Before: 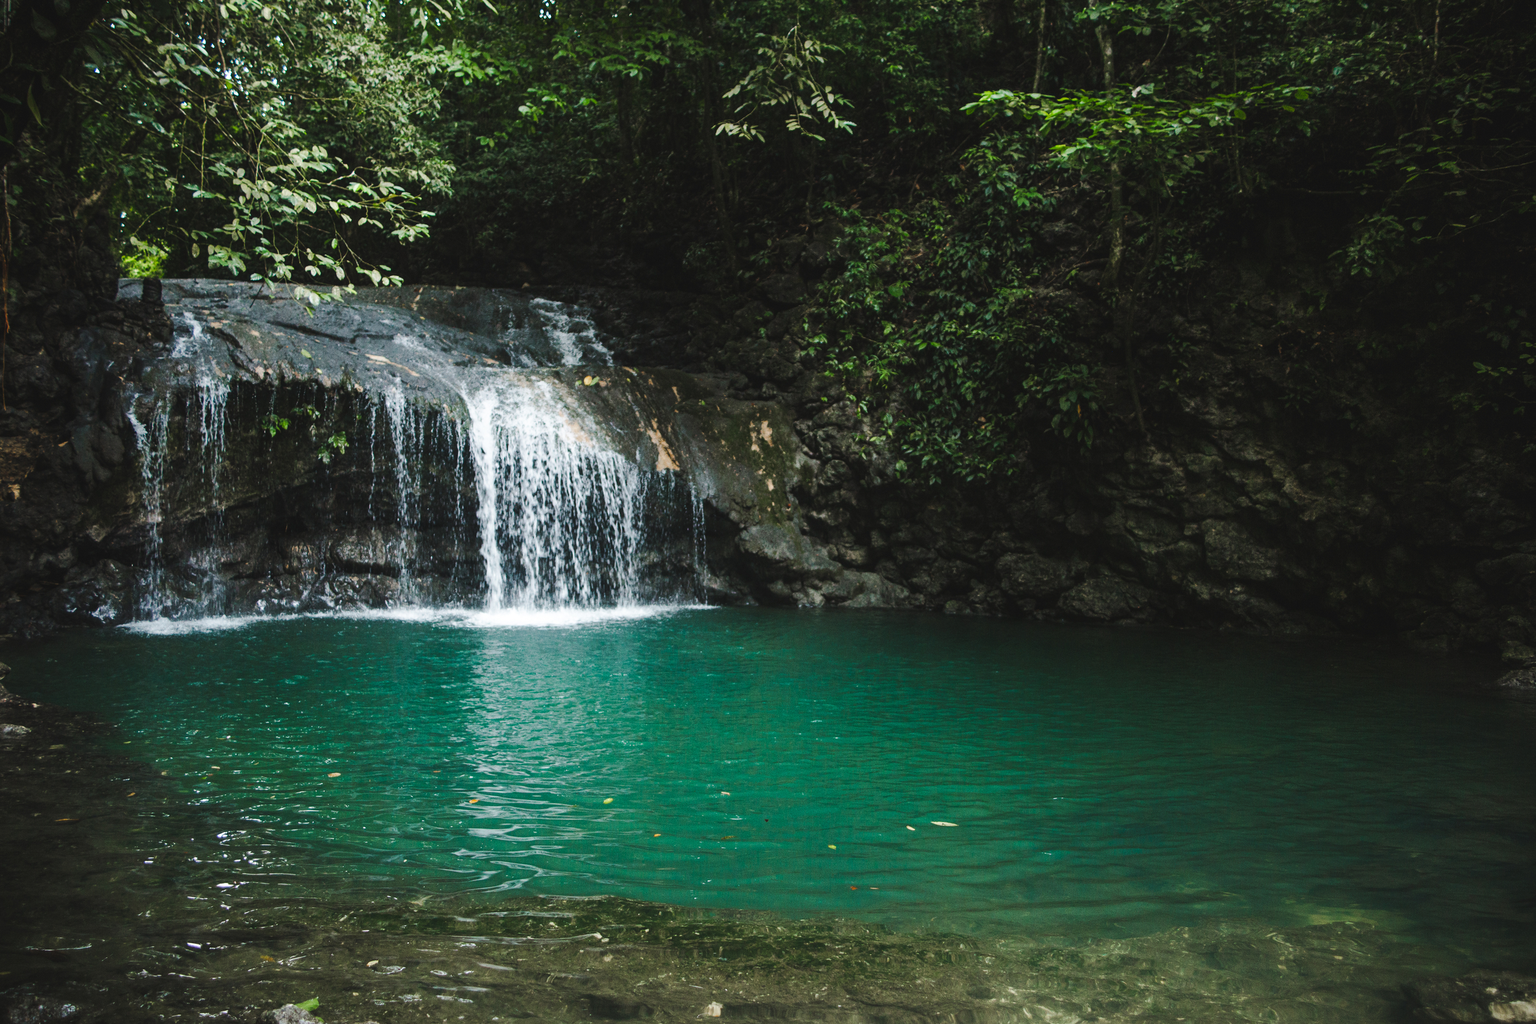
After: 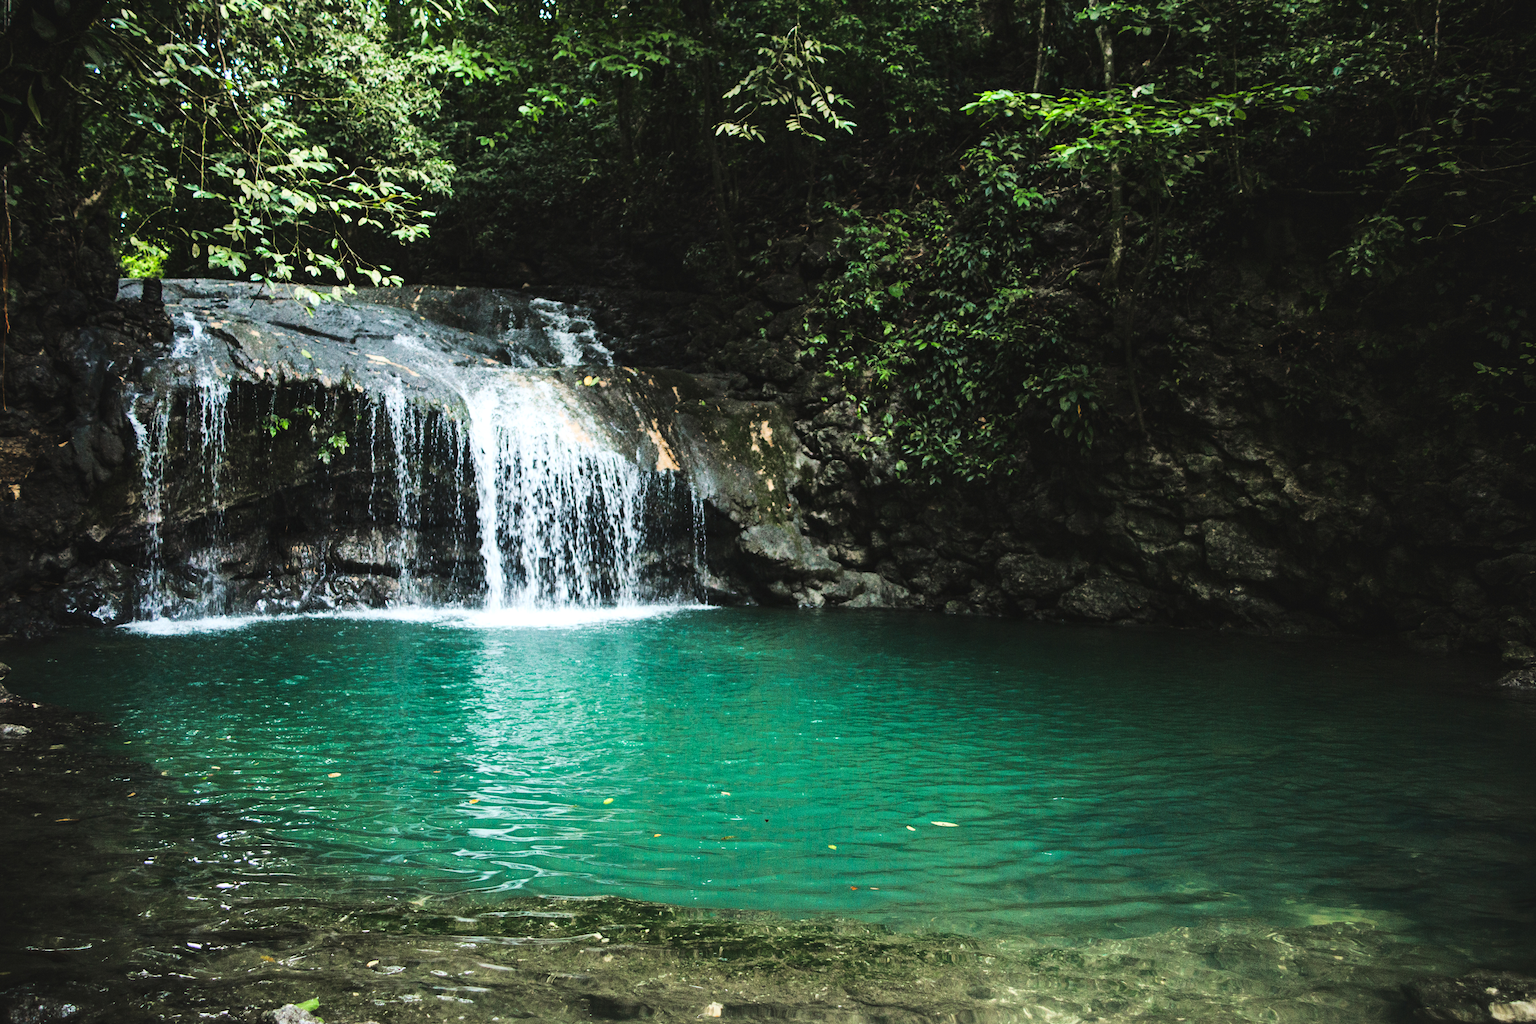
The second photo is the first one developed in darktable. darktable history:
base curve: curves: ch0 [(0, 0) (0.028, 0.03) (0.121, 0.232) (0.46, 0.748) (0.859, 0.968) (1, 1)]
local contrast: mode bilateral grid, contrast 20, coarseness 49, detail 120%, midtone range 0.2
